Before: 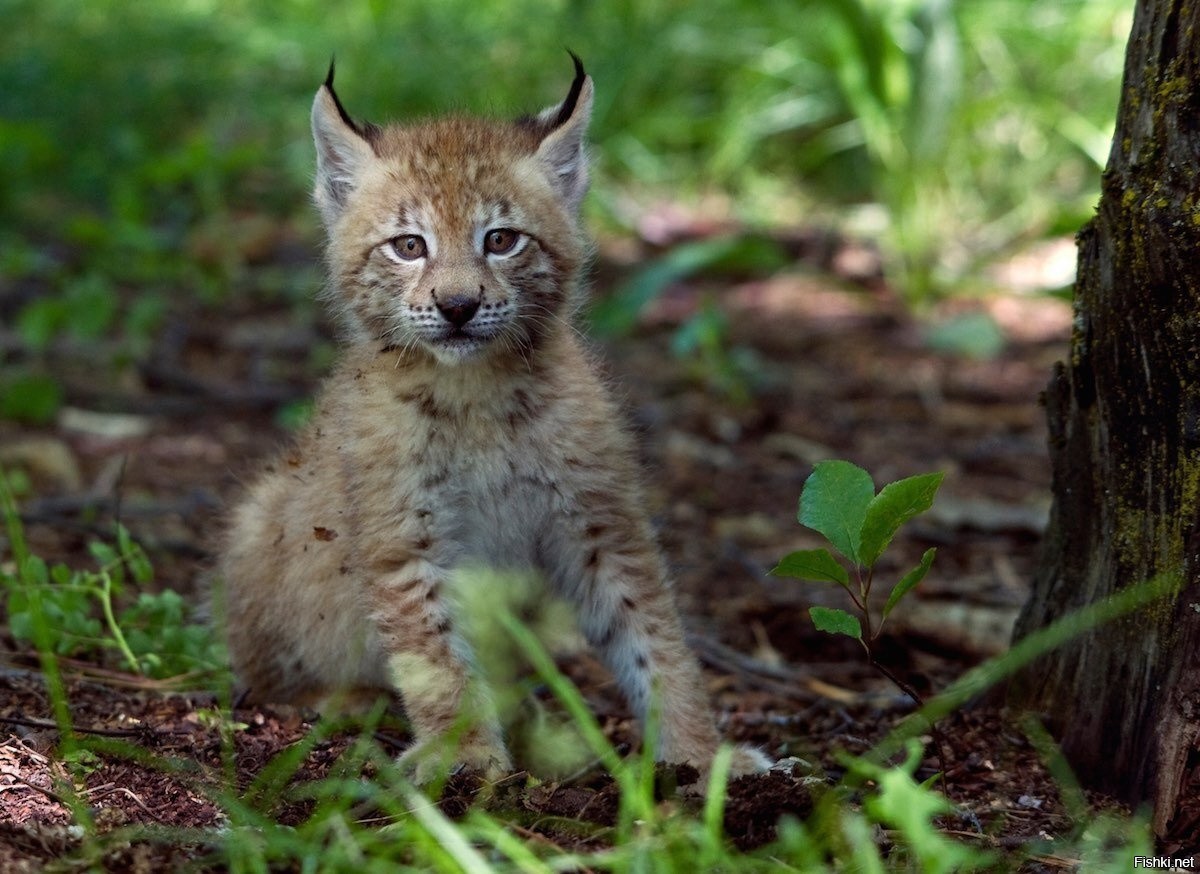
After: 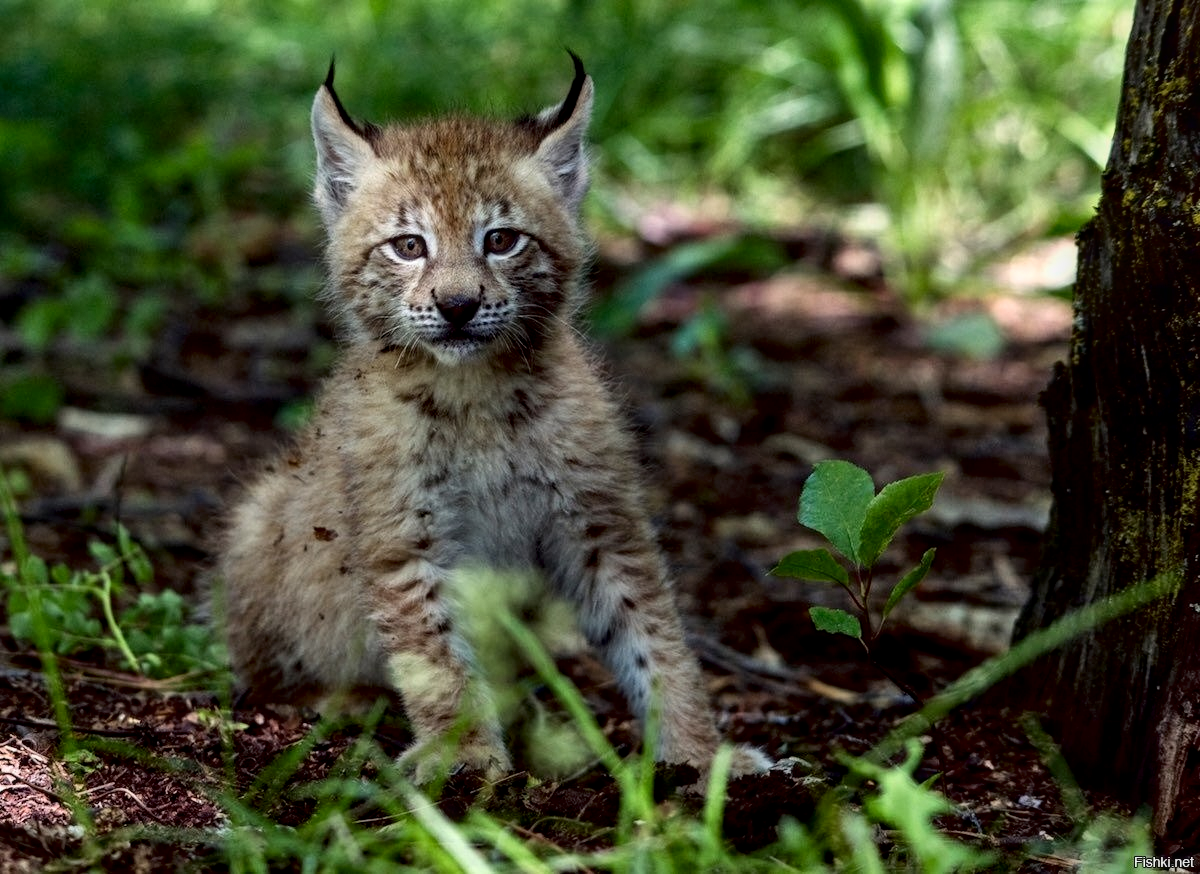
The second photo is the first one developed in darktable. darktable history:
tone curve: curves: ch0 [(0, 0) (0.003, 0) (0.011, 0.001) (0.025, 0.003) (0.044, 0.006) (0.069, 0.009) (0.1, 0.013) (0.136, 0.032) (0.177, 0.067) (0.224, 0.121) (0.277, 0.185) (0.335, 0.255) (0.399, 0.333) (0.468, 0.417) (0.543, 0.508) (0.623, 0.606) (0.709, 0.71) (0.801, 0.819) (0.898, 0.926) (1, 1)], color space Lab, independent channels, preserve colors none
exposure: exposure 0.025 EV, compensate highlight preservation false
local contrast: on, module defaults
shadows and highlights: shadows 30.97, highlights 1.09, soften with gaussian
